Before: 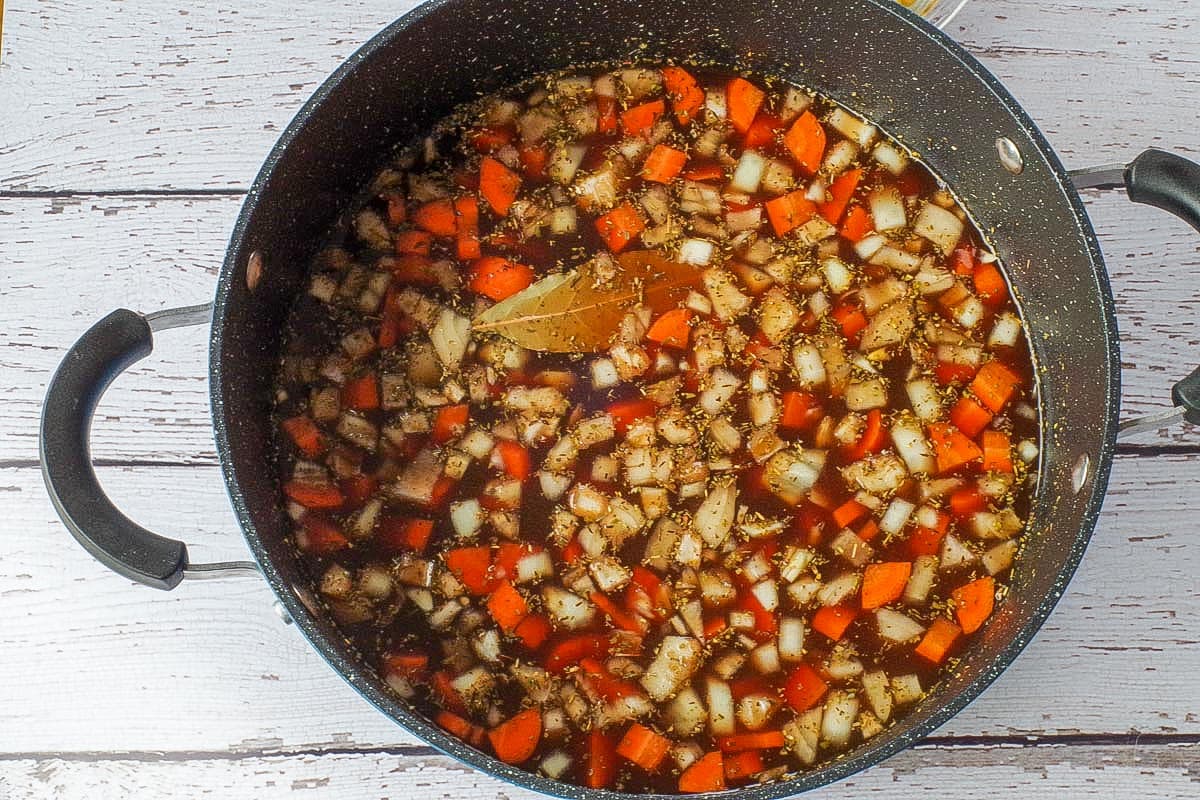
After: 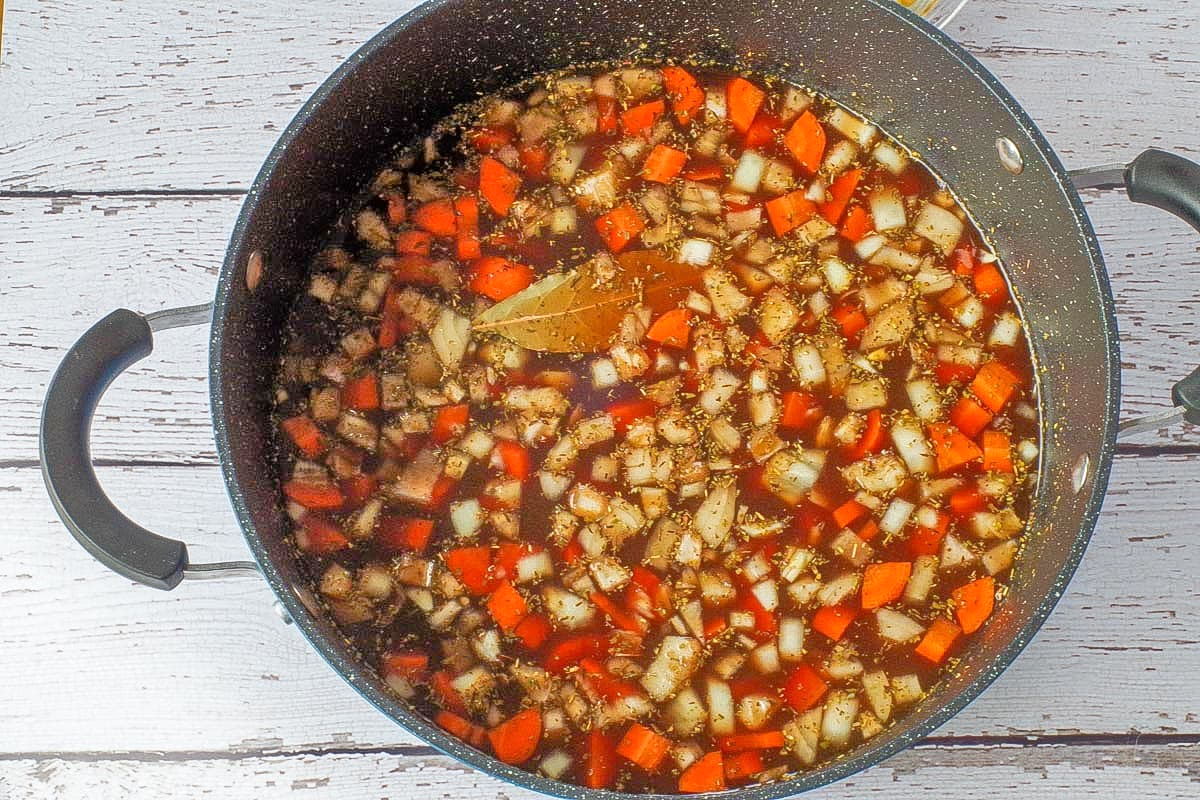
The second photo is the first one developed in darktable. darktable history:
tone equalizer: -7 EV 0.143 EV, -6 EV 0.588 EV, -5 EV 1.12 EV, -4 EV 1.32 EV, -3 EV 1.17 EV, -2 EV 0.6 EV, -1 EV 0.152 EV
